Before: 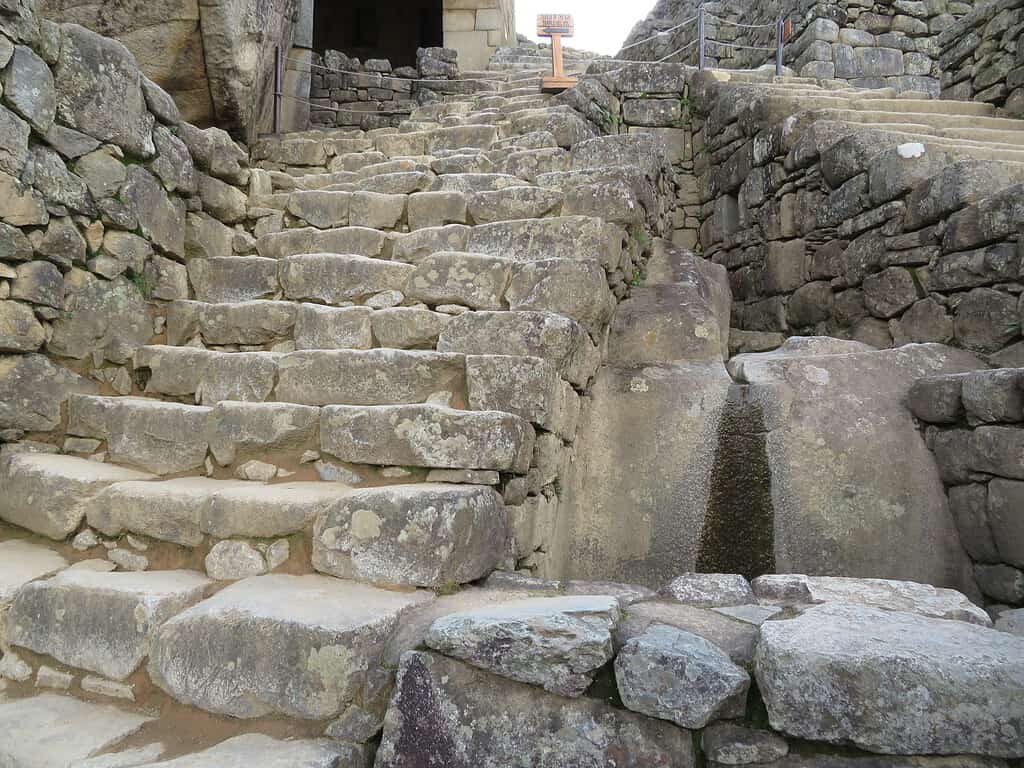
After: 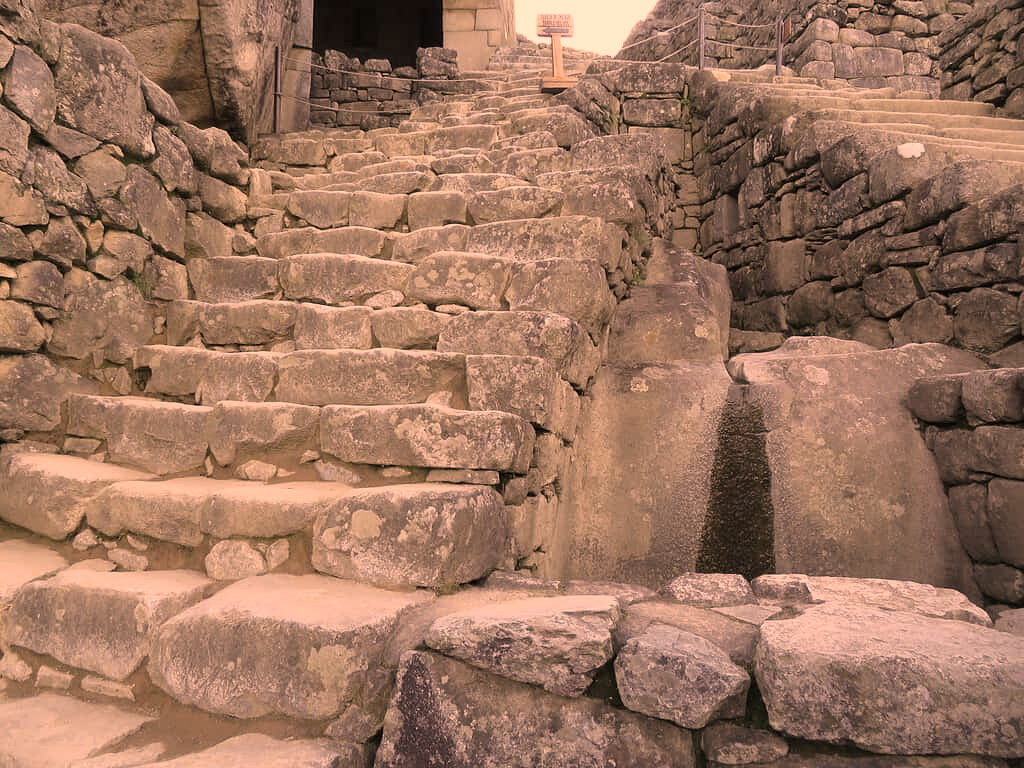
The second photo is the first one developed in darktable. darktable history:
color correction: highlights a* 39.23, highlights b* 39.76, saturation 0.693
contrast brightness saturation: contrast 0.013, saturation -0.058
base curve: curves: ch0 [(0, 0) (0.989, 0.992)], preserve colors none
